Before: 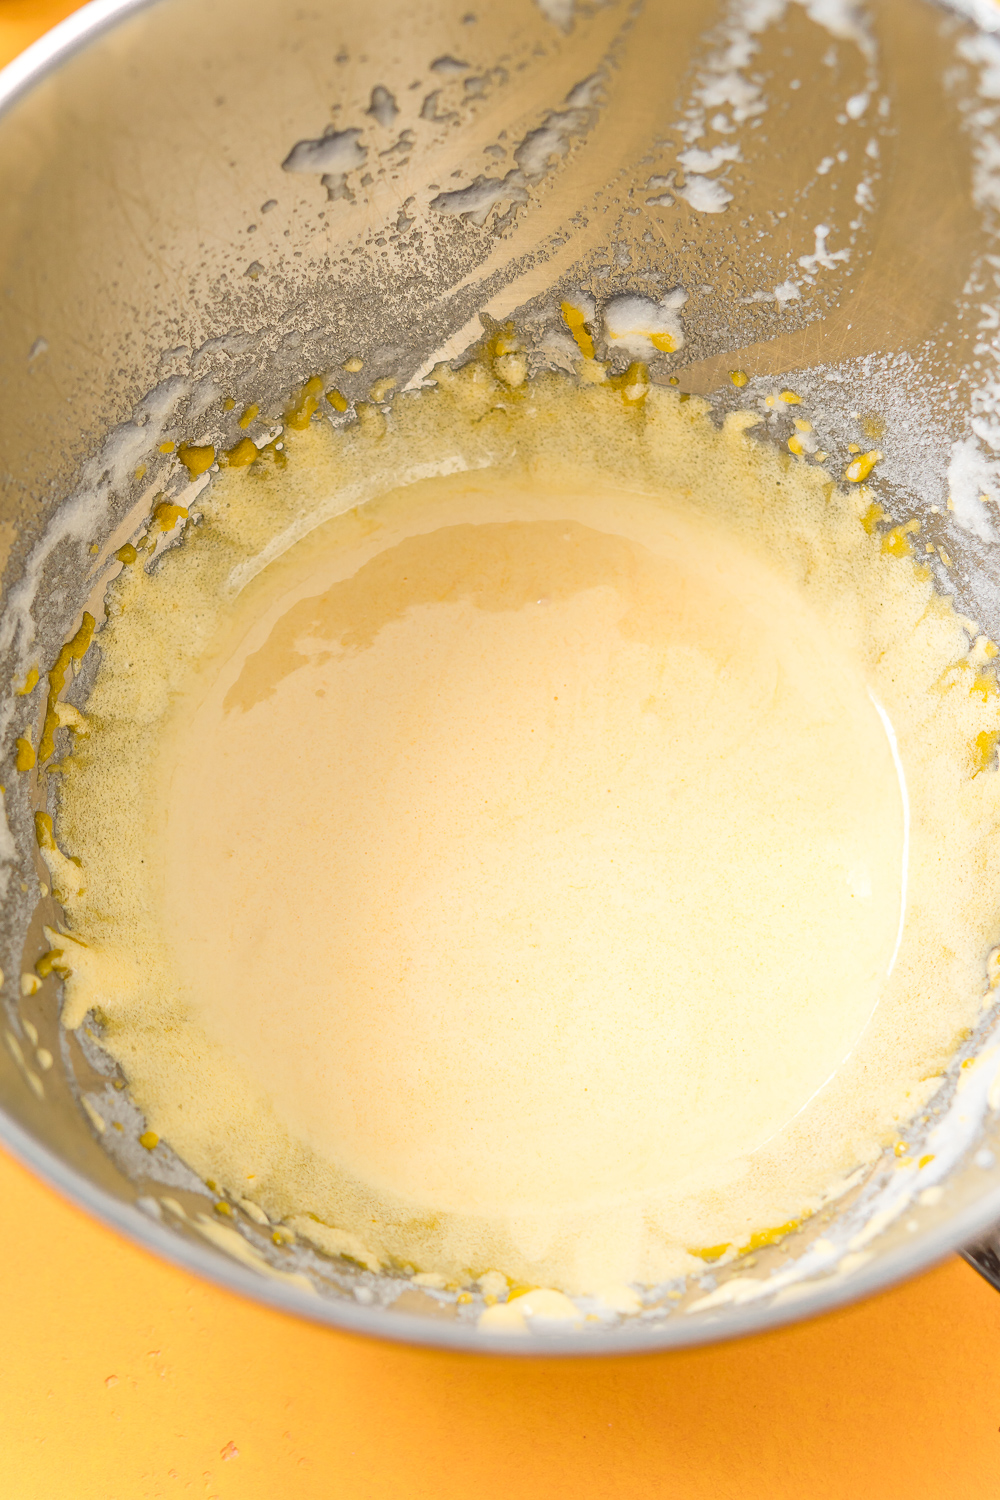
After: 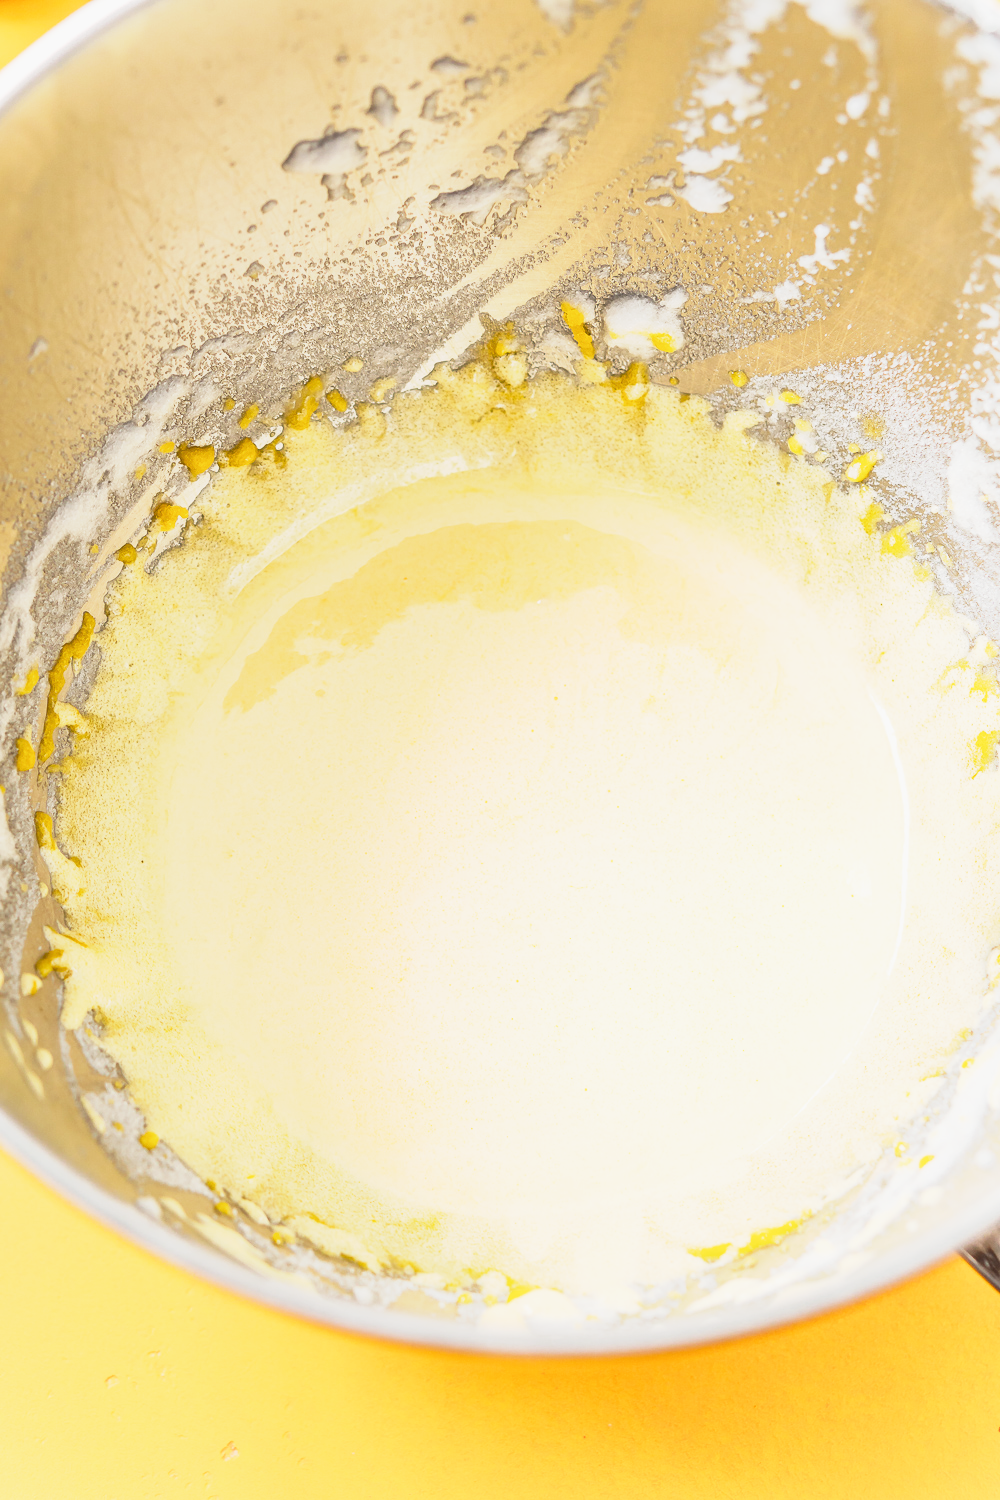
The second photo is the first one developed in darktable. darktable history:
base curve: curves: ch0 [(0, 0) (0.088, 0.125) (0.176, 0.251) (0.354, 0.501) (0.613, 0.749) (1, 0.877)], exposure shift 0.577, preserve colors none
exposure: black level correction 0, exposure 0.396 EV, compensate highlight preservation false
